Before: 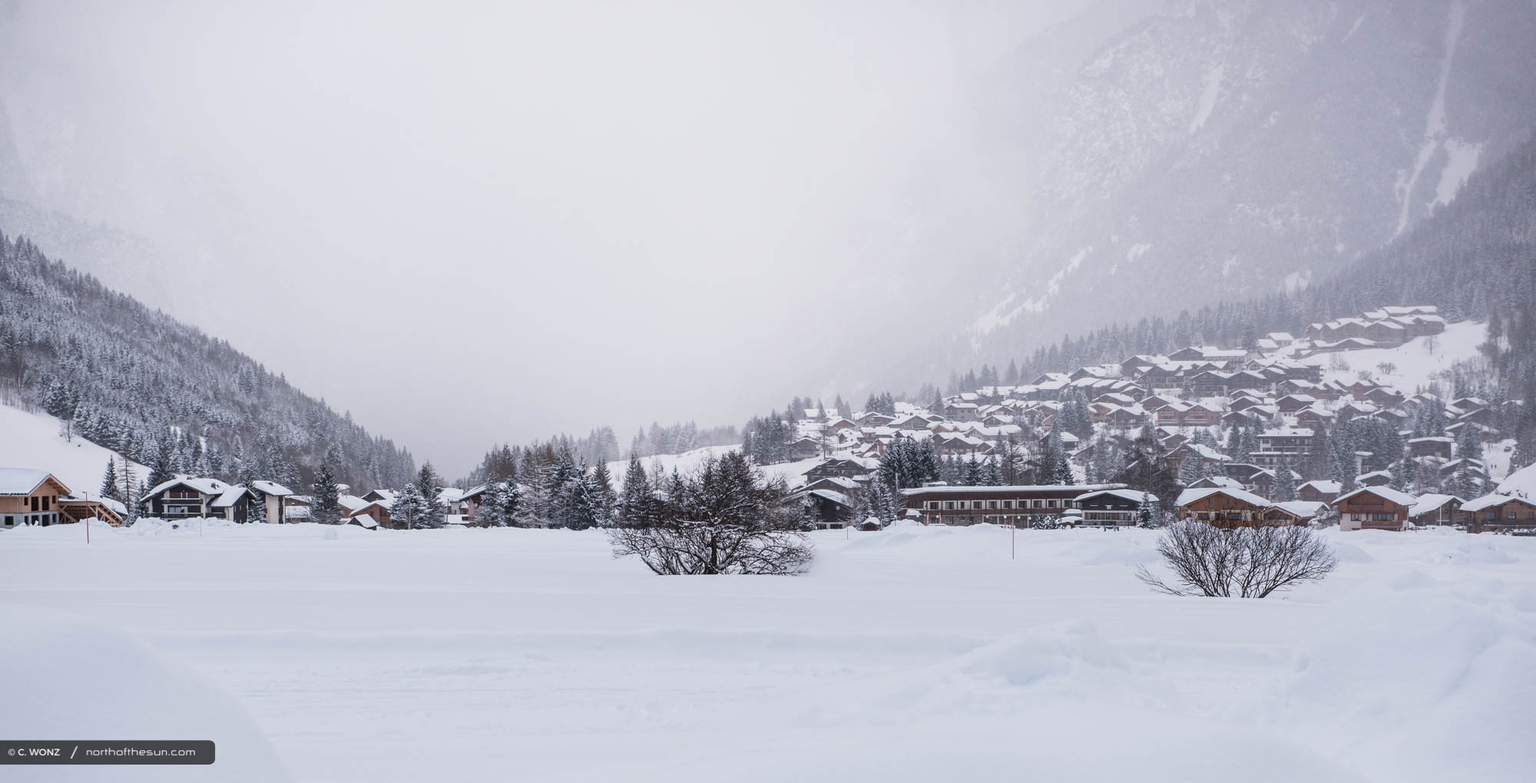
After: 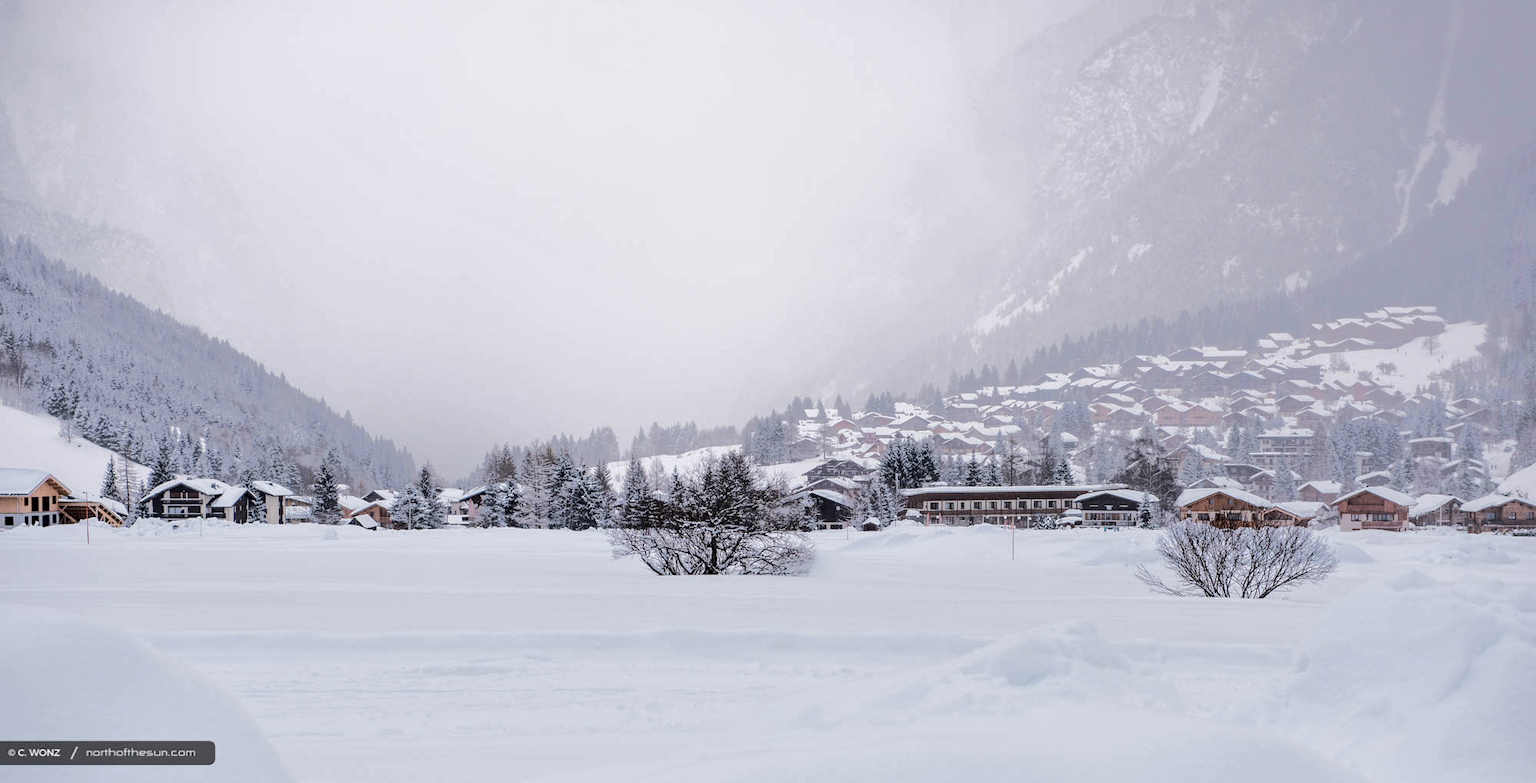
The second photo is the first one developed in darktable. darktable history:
tone equalizer: -8 EV -0.535 EV, -7 EV -0.343 EV, -6 EV -0.079 EV, -5 EV 0.426 EV, -4 EV 0.966 EV, -3 EV 0.793 EV, -2 EV -0.014 EV, -1 EV 0.127 EV, +0 EV -0.01 EV, edges refinement/feathering 500, mask exposure compensation -1.57 EV, preserve details no
contrast equalizer: octaves 7, y [[0.528 ×6], [0.514 ×6], [0.362 ×6], [0 ×6], [0 ×6]]
